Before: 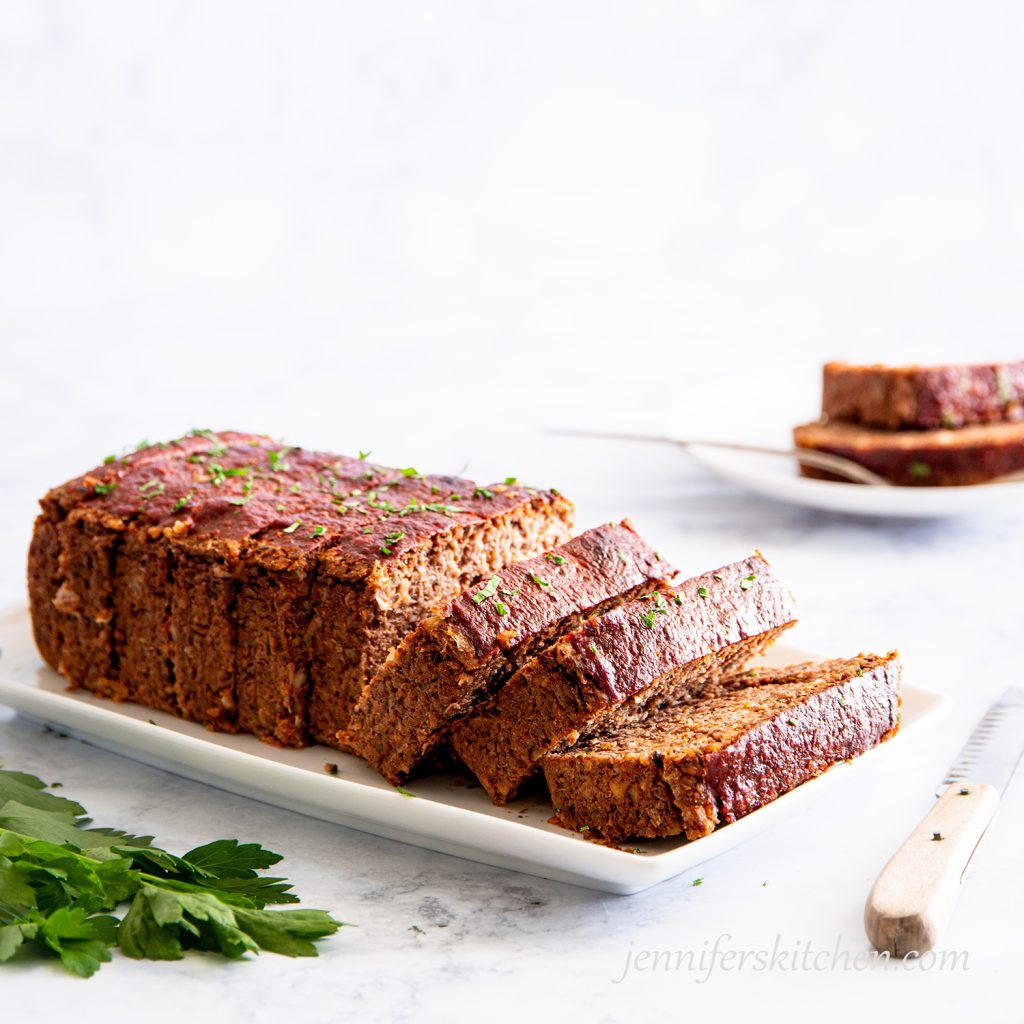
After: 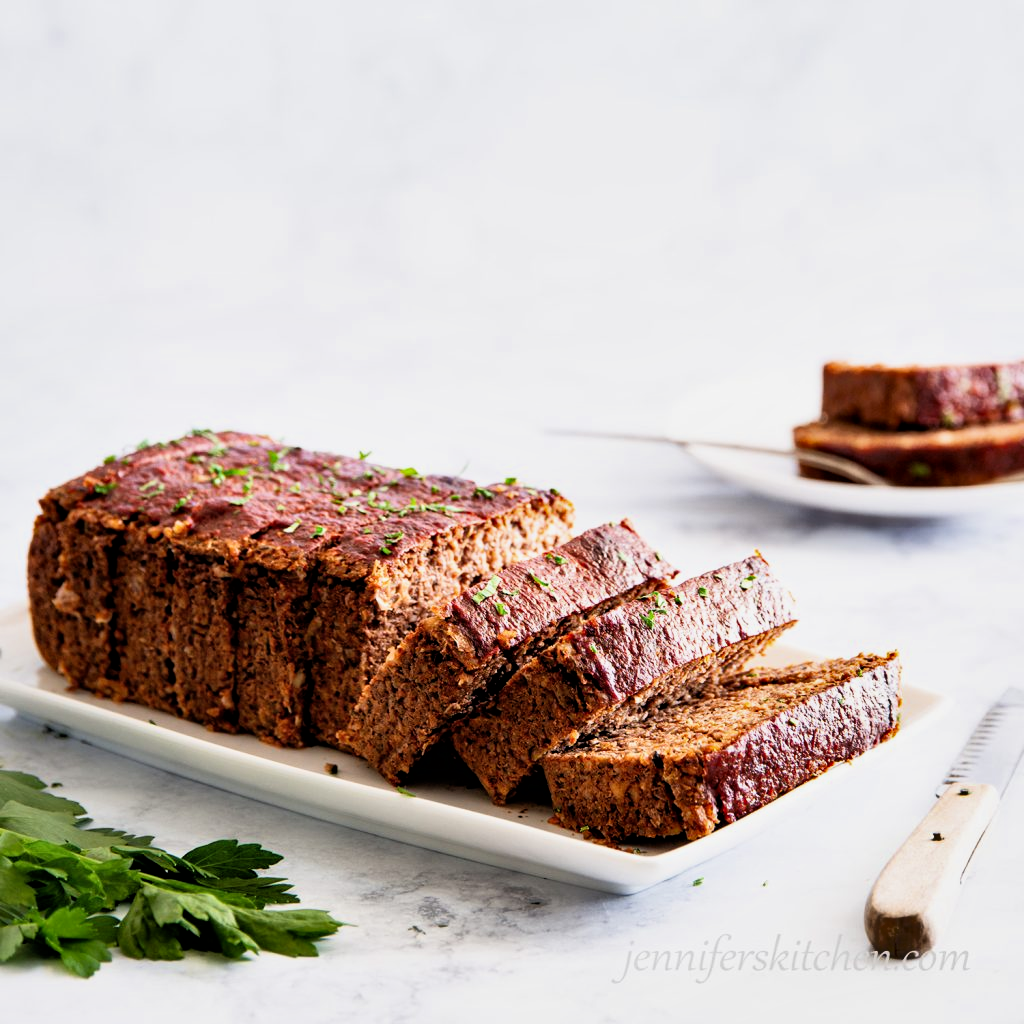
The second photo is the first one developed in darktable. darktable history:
filmic rgb: black relative exposure -4.96 EV, white relative exposure 2.84 EV, hardness 3.71
shadows and highlights: soften with gaussian
